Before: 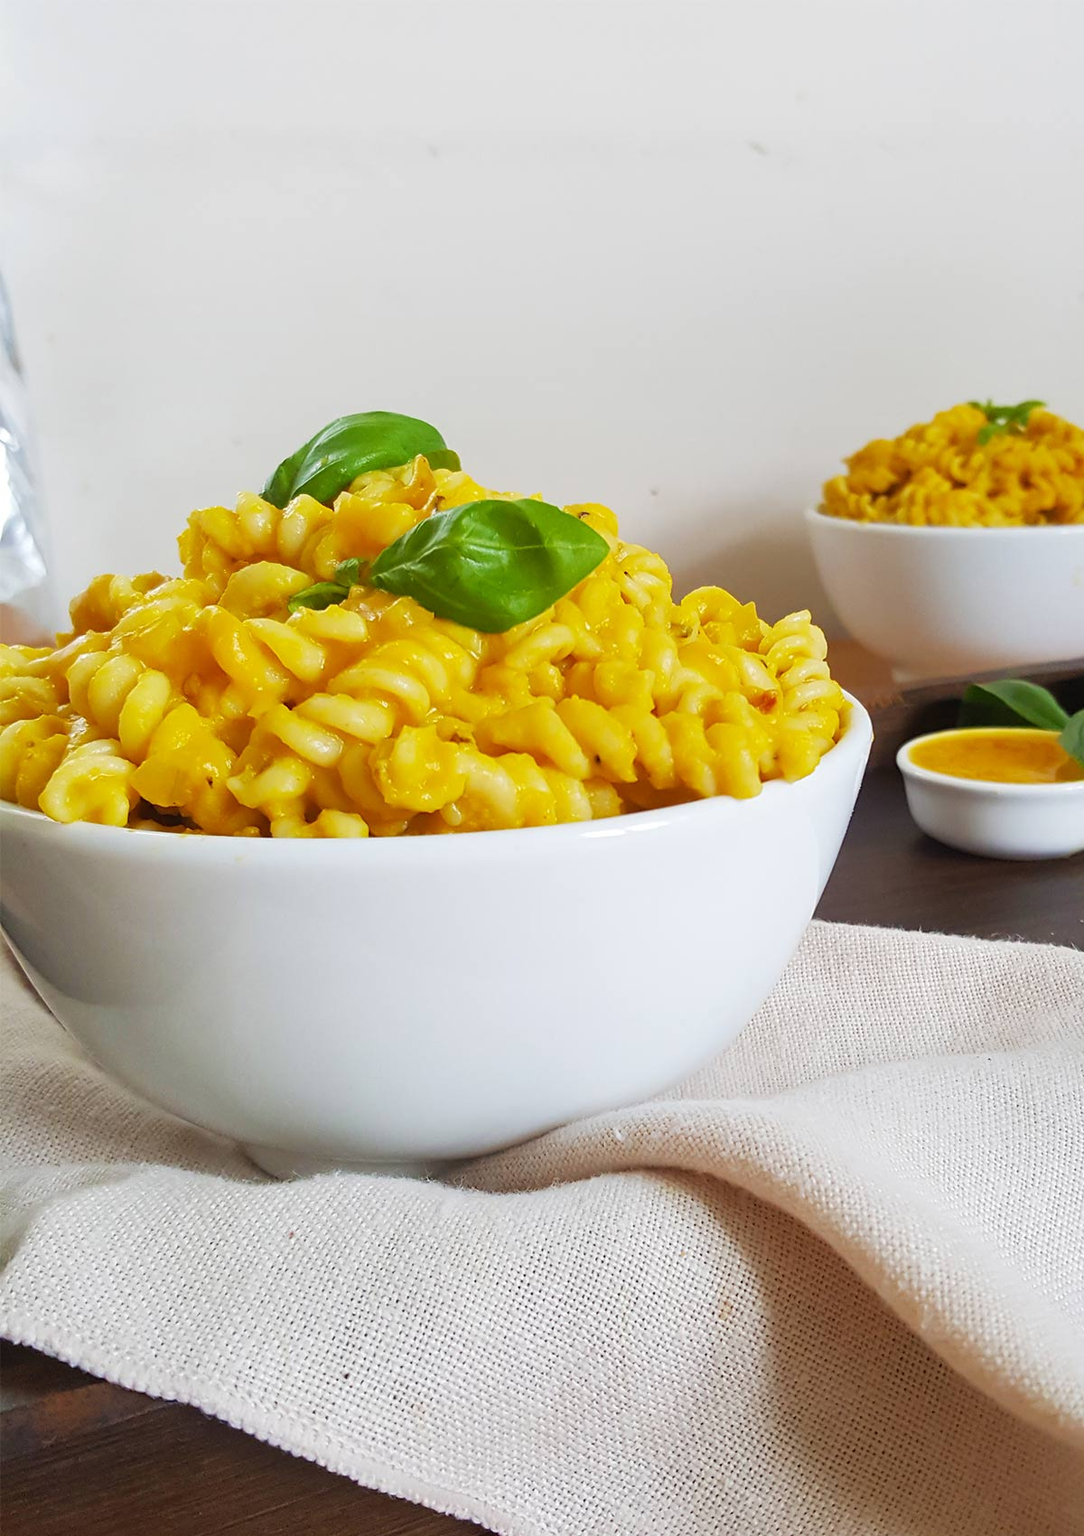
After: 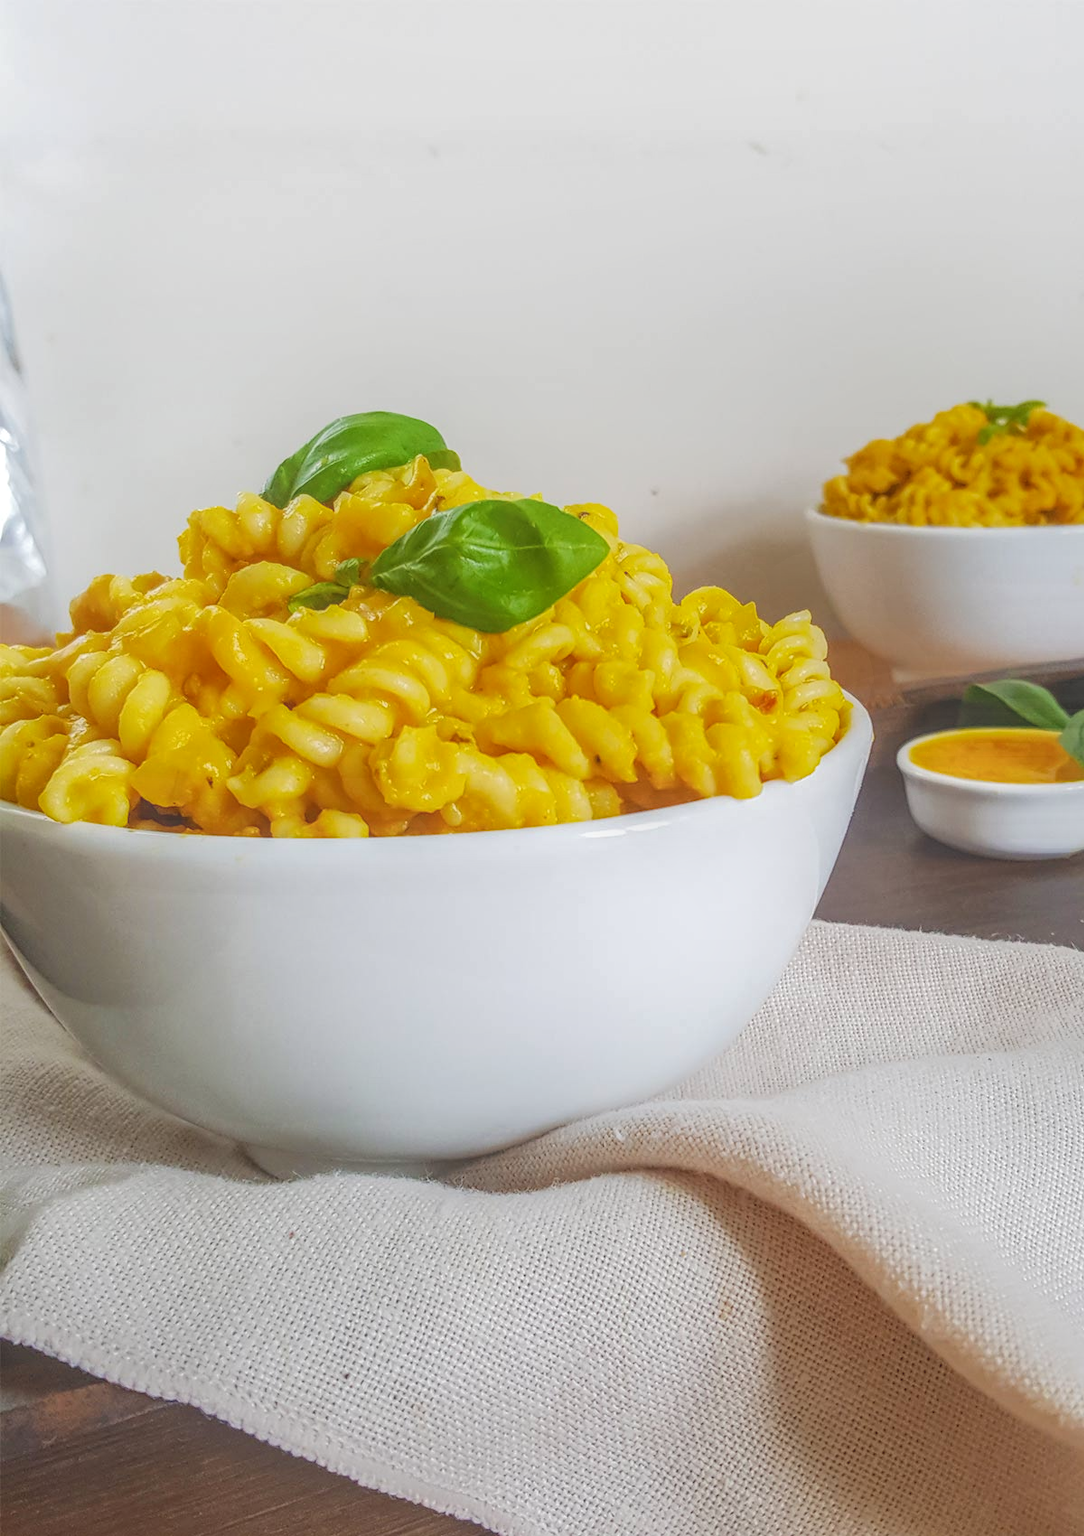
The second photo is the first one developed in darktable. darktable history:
local contrast: highlights 20%, shadows 24%, detail 201%, midtone range 0.2
contrast equalizer: octaves 7, y [[0.6 ×6], [0.55 ×6], [0 ×6], [0 ×6], [0 ×6]], mix -0.993
